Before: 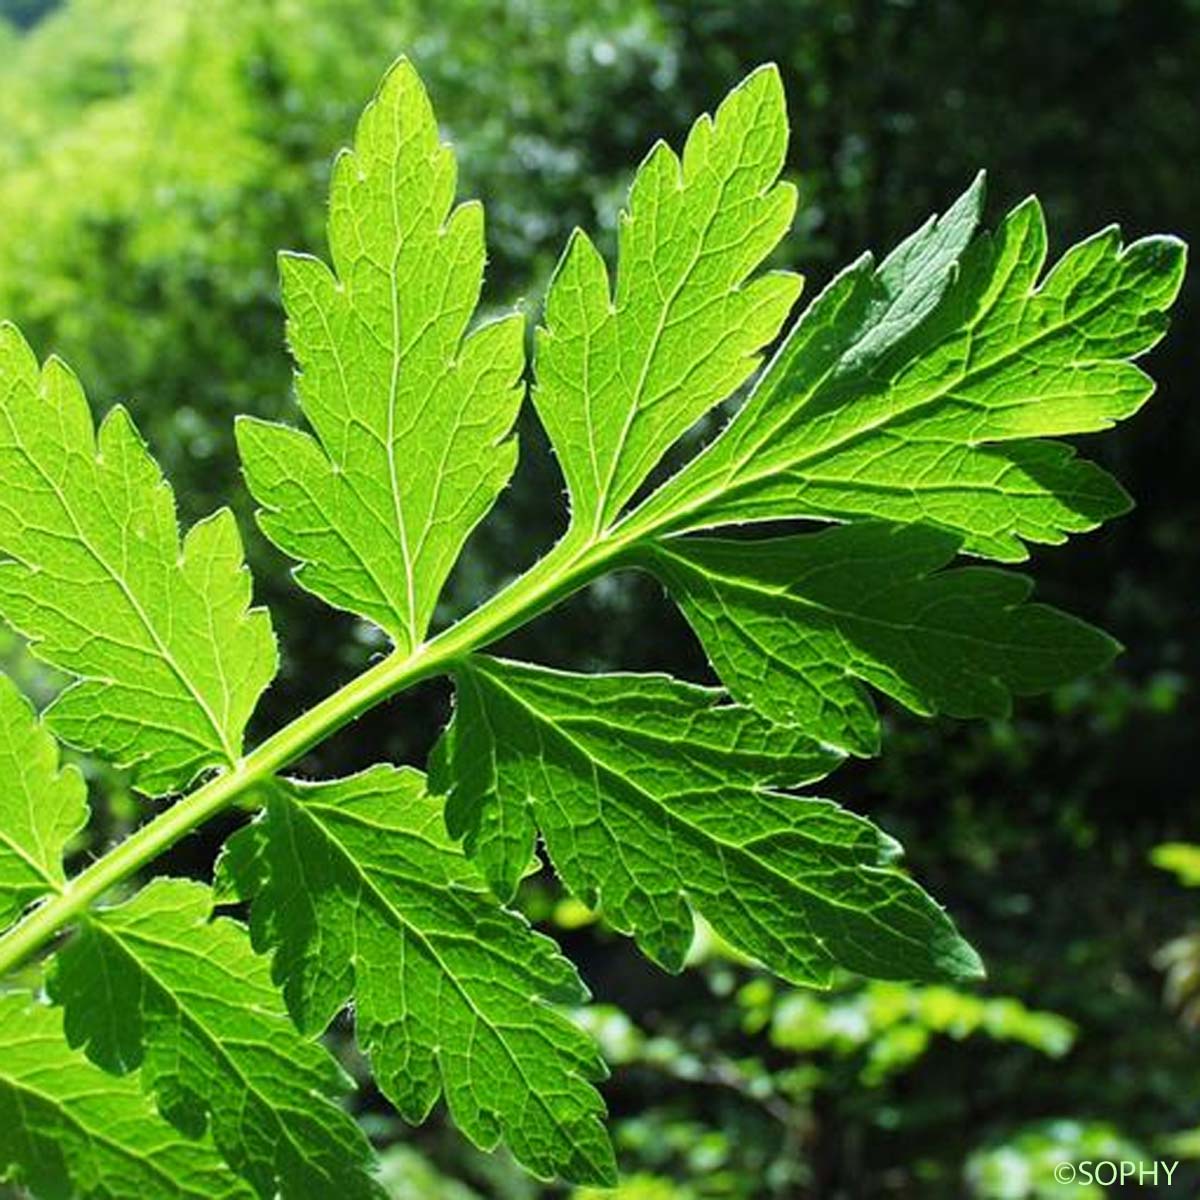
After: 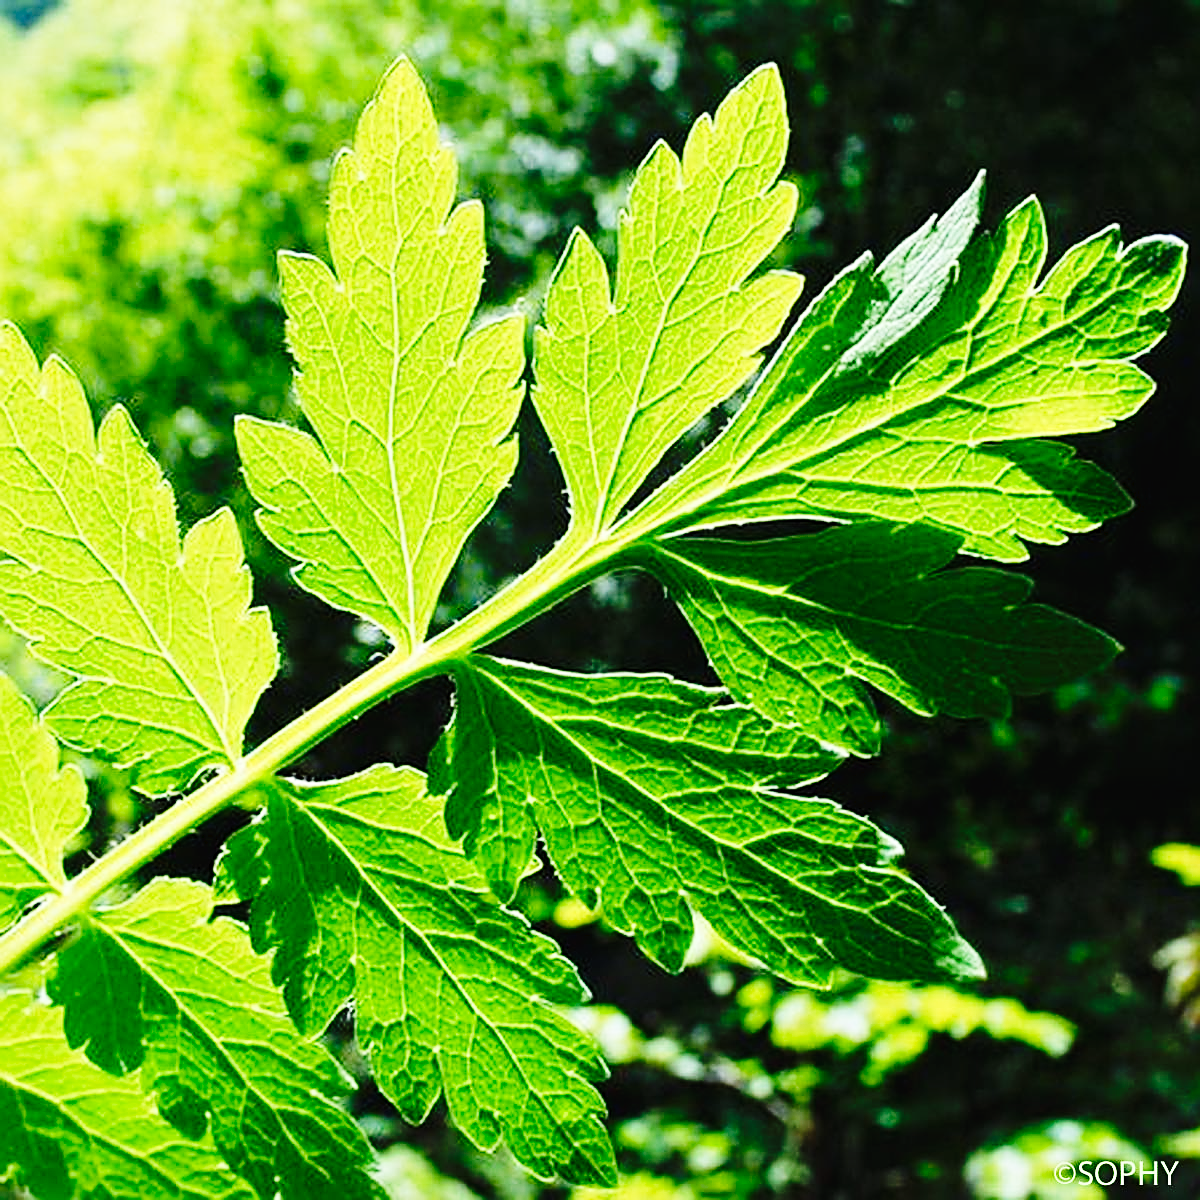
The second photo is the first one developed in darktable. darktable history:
tone curve: curves: ch0 [(0, 0) (0.003, 0.019) (0.011, 0.019) (0.025, 0.026) (0.044, 0.043) (0.069, 0.066) (0.1, 0.095) (0.136, 0.133) (0.177, 0.181) (0.224, 0.233) (0.277, 0.302) (0.335, 0.375) (0.399, 0.452) (0.468, 0.532) (0.543, 0.609) (0.623, 0.695) (0.709, 0.775) (0.801, 0.865) (0.898, 0.932) (1, 1)], preserve colors none
sharpen: amount 0.478
base curve: curves: ch0 [(0, 0) (0.036, 0.025) (0.121, 0.166) (0.206, 0.329) (0.605, 0.79) (1, 1)], preserve colors none
